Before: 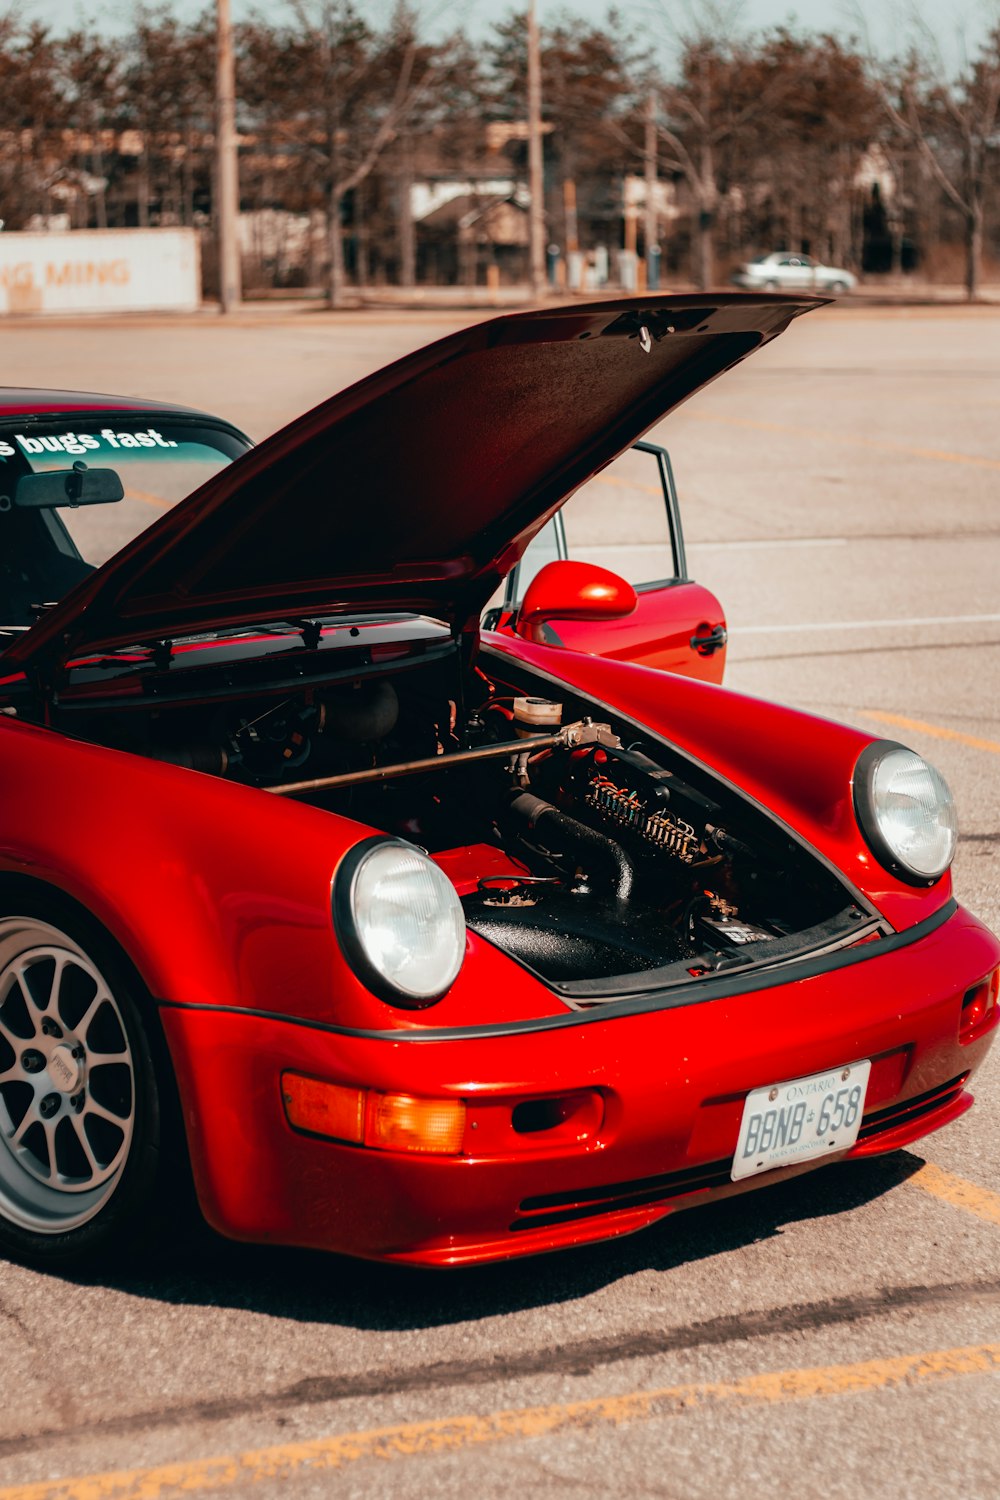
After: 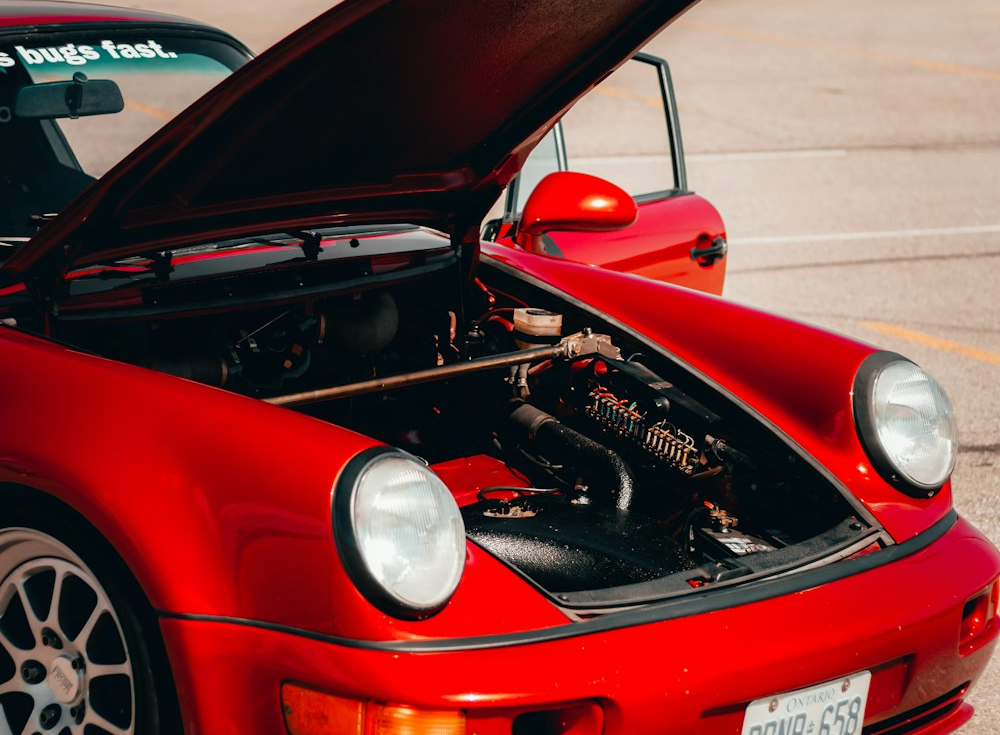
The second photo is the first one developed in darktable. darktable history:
crop and rotate: top 25.961%, bottom 24.994%
